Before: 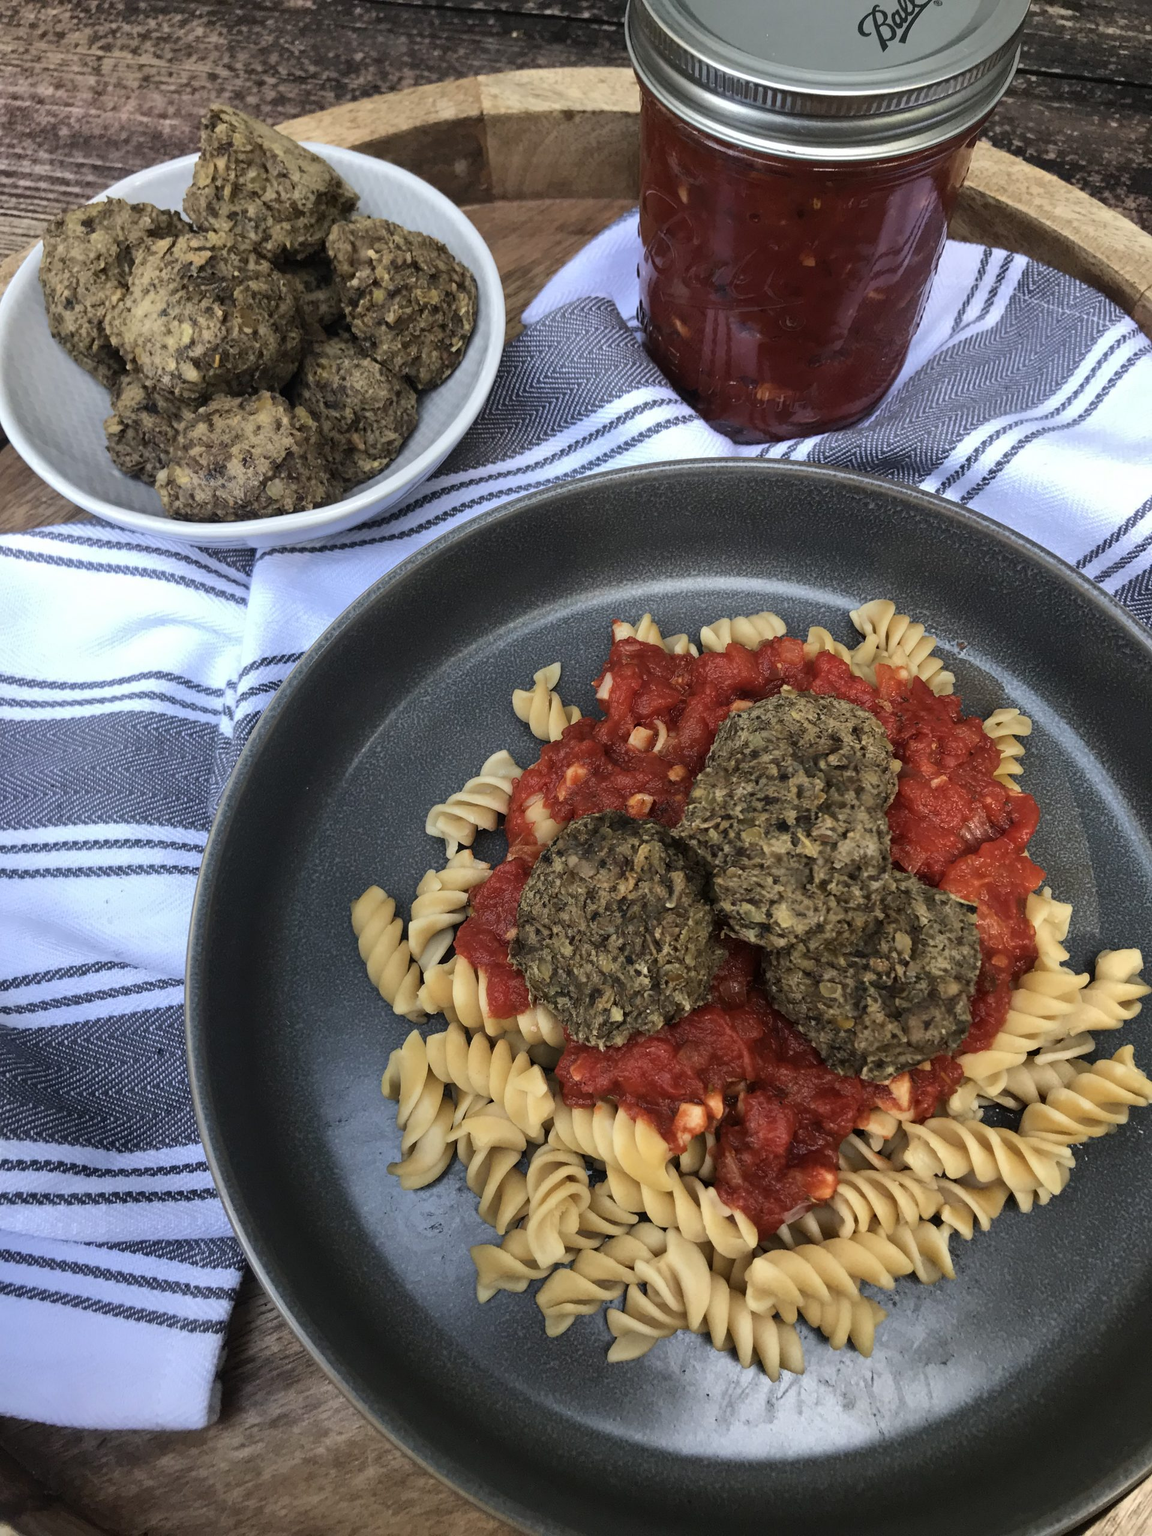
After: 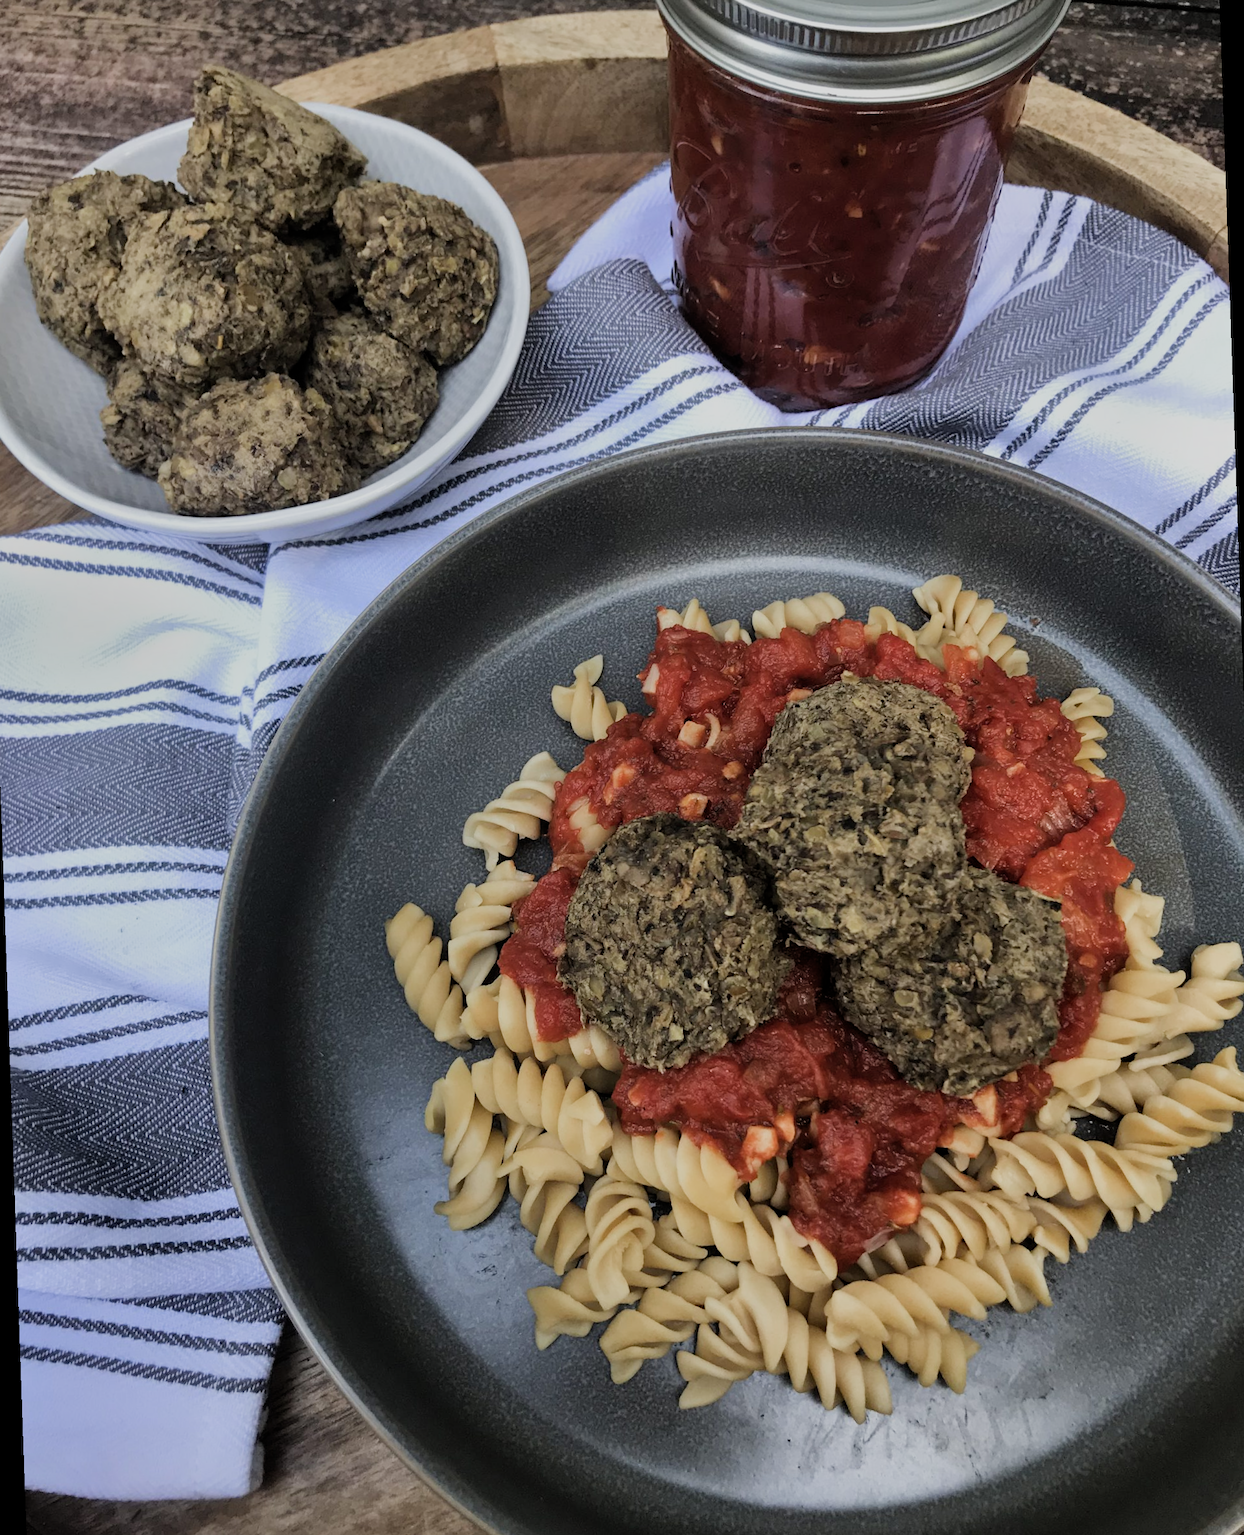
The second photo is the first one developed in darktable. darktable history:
filmic rgb: middle gray luminance 18.42%, black relative exposure -11.25 EV, white relative exposure 3.75 EV, threshold 6 EV, target black luminance 0%, hardness 5.87, latitude 57.4%, contrast 0.963, shadows ↔ highlights balance 49.98%, add noise in highlights 0, preserve chrominance luminance Y, color science v3 (2019), use custom middle-gray values true, iterations of high-quality reconstruction 0, contrast in highlights soft, enable highlight reconstruction true
rotate and perspective: rotation -2°, crop left 0.022, crop right 0.978, crop top 0.049, crop bottom 0.951
color balance: contrast fulcrum 17.78%
shadows and highlights: shadows 30.63, highlights -63.22, shadows color adjustment 98%, highlights color adjustment 58.61%, soften with gaussian
